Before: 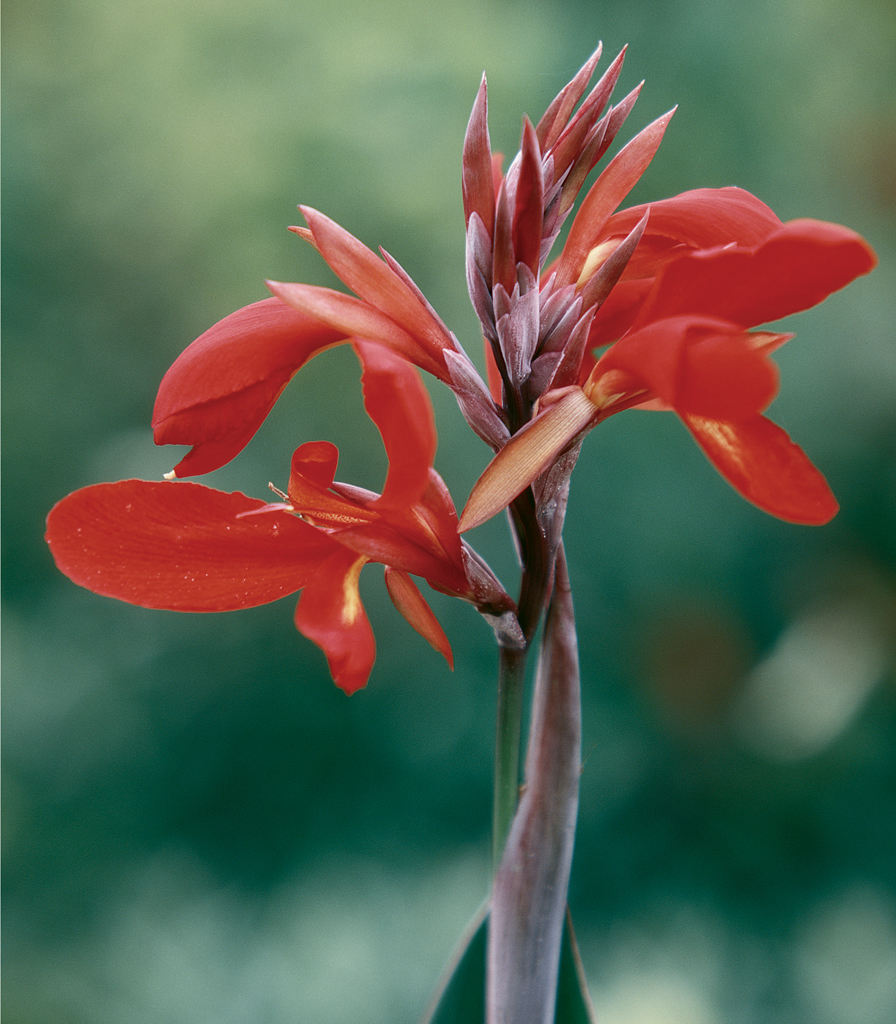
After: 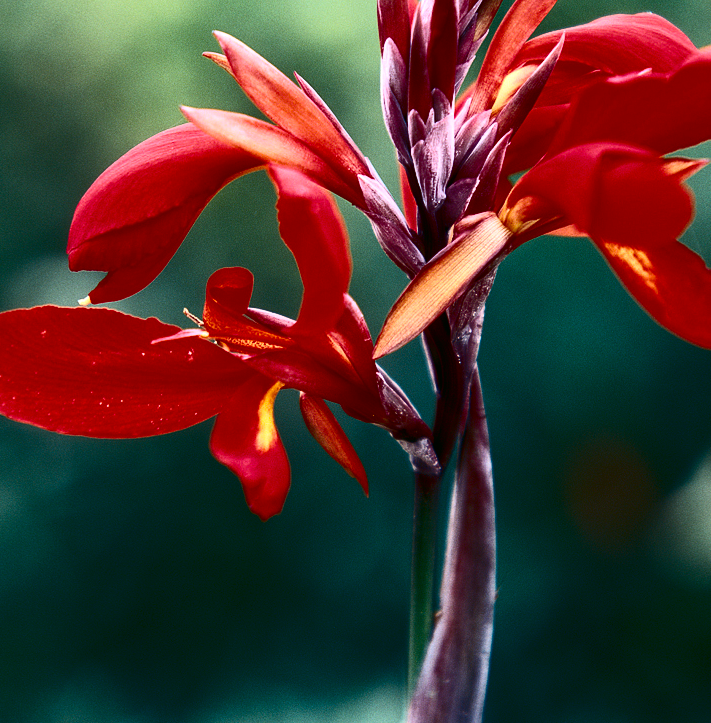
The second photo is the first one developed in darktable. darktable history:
contrast brightness saturation: contrast 0.404, brightness 0.047, saturation 0.249
crop: left 9.518%, top 16.995%, right 11.081%, bottom 12.354%
exposure: compensate highlight preservation false
color balance rgb: shadows lift › luminance -21.585%, shadows lift › chroma 9.242%, shadows lift › hue 284.67°, perceptual saturation grading › global saturation 19.889%, perceptual brilliance grading › global brilliance 14.468%, perceptual brilliance grading › shadows -34.213%, global vibrance 20%
